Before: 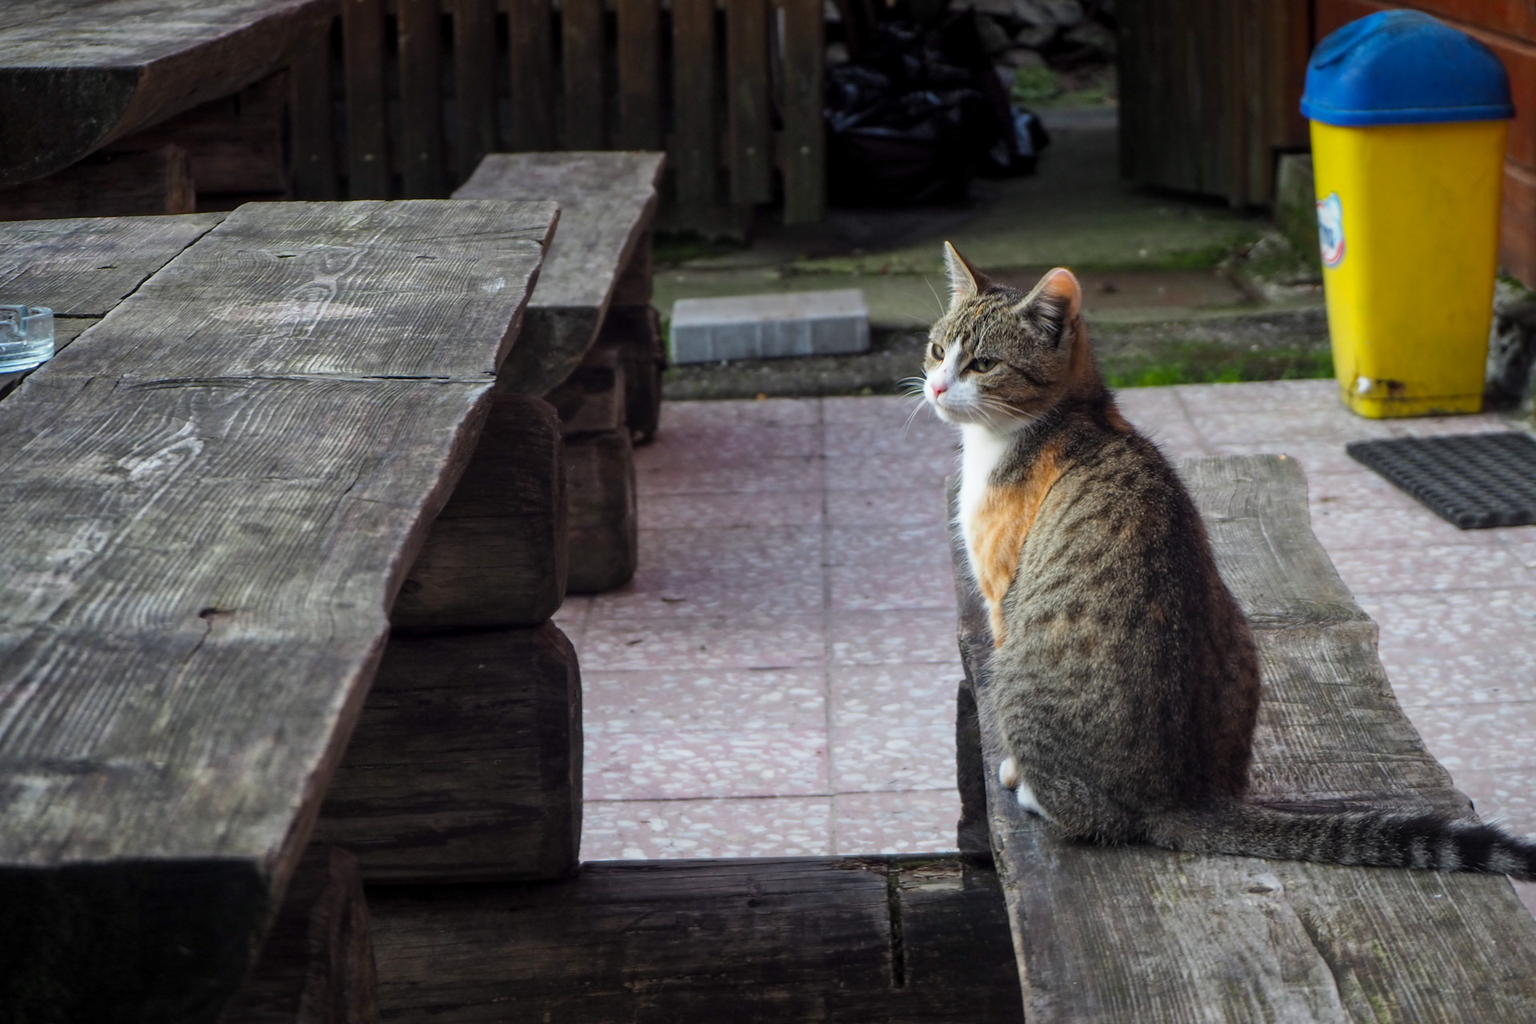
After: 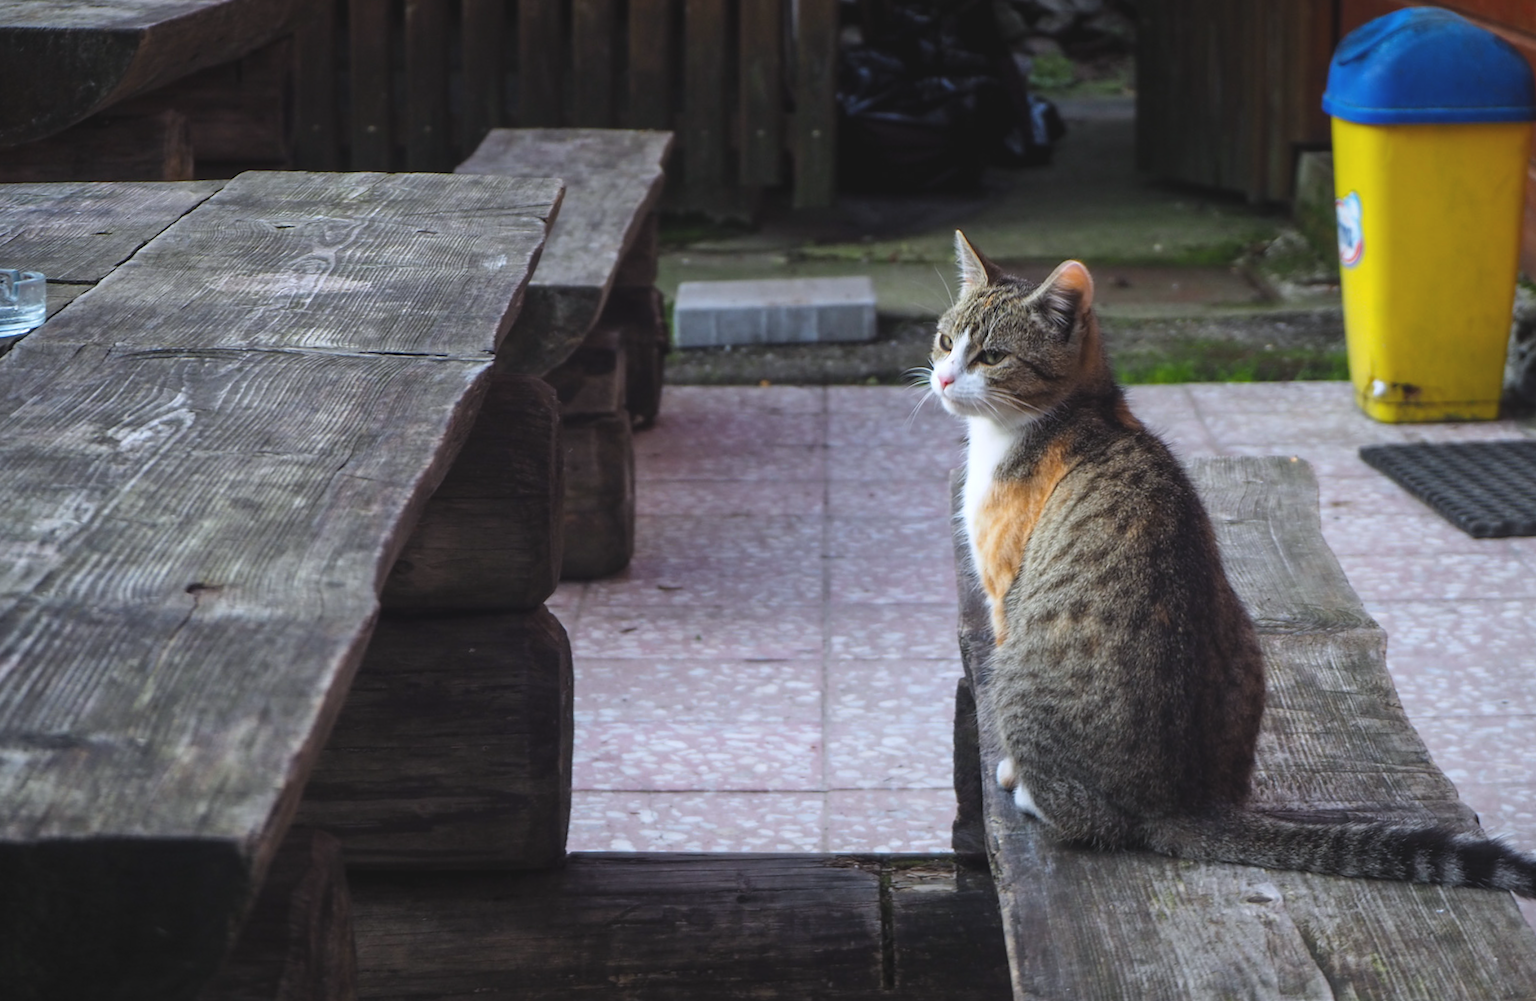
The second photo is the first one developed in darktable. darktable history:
rotate and perspective: rotation 1.57°, crop left 0.018, crop right 0.982, crop top 0.039, crop bottom 0.961
white balance: red 0.984, blue 1.059
exposure: black level correction -0.008, exposure 0.067 EV, compensate highlight preservation false
